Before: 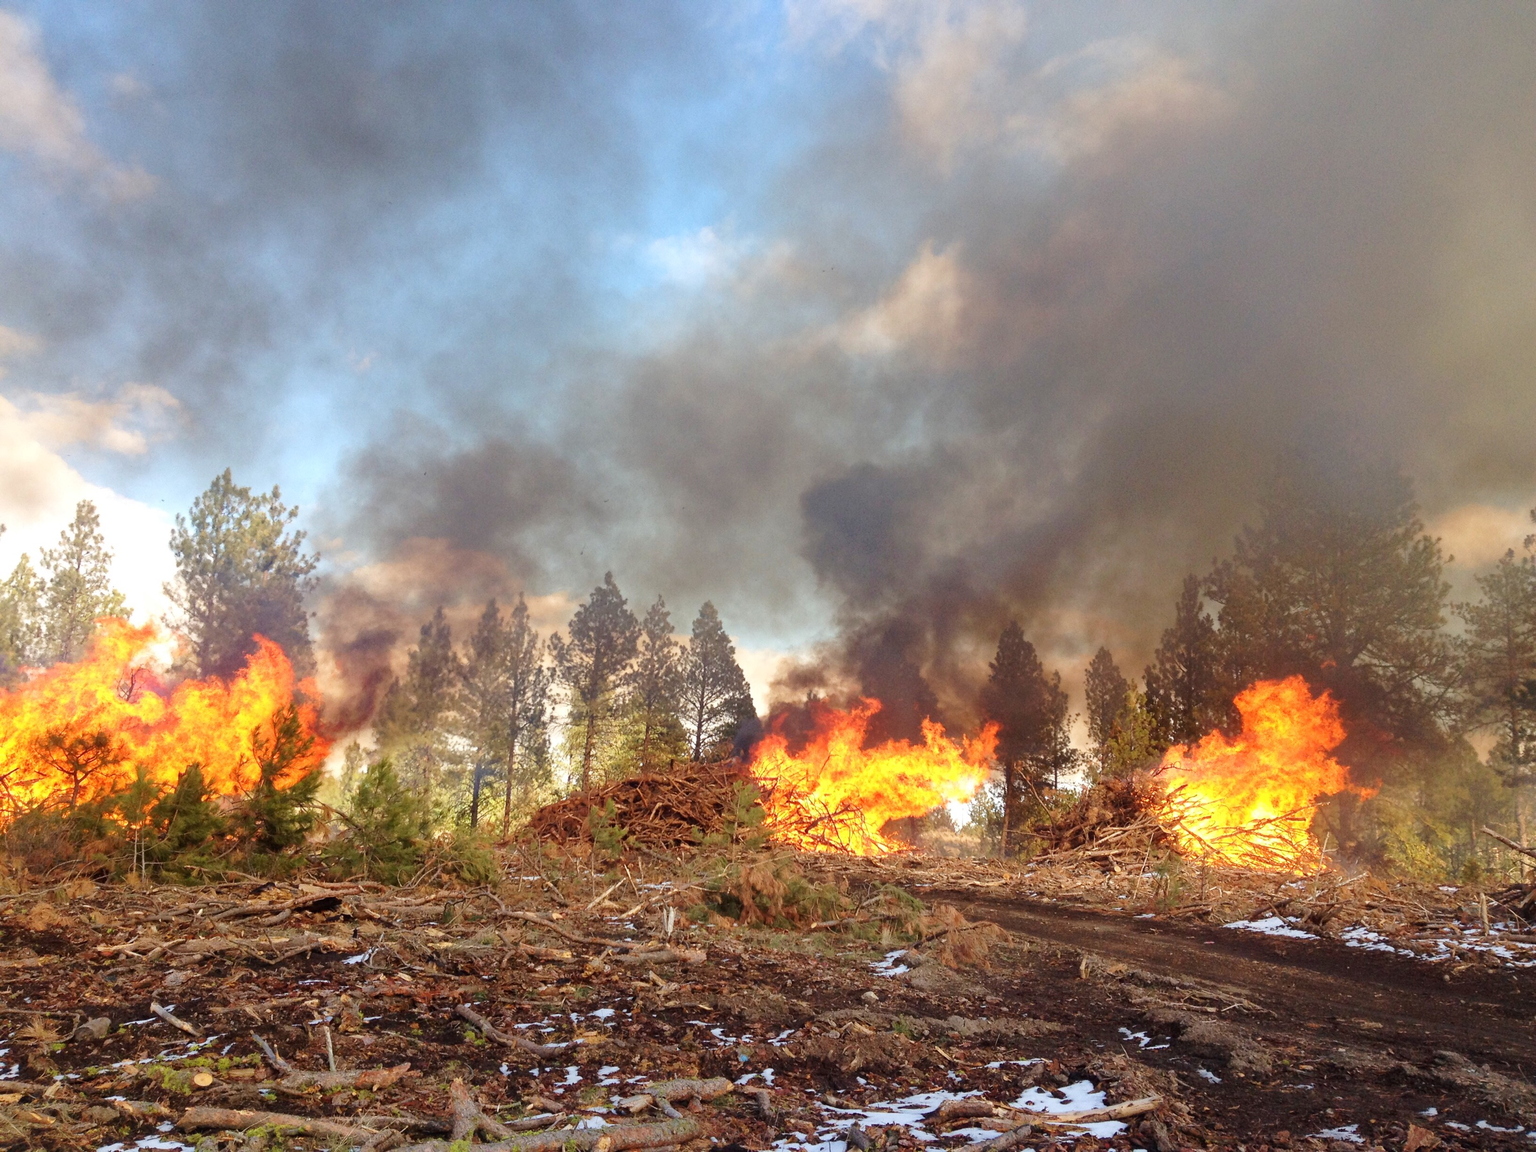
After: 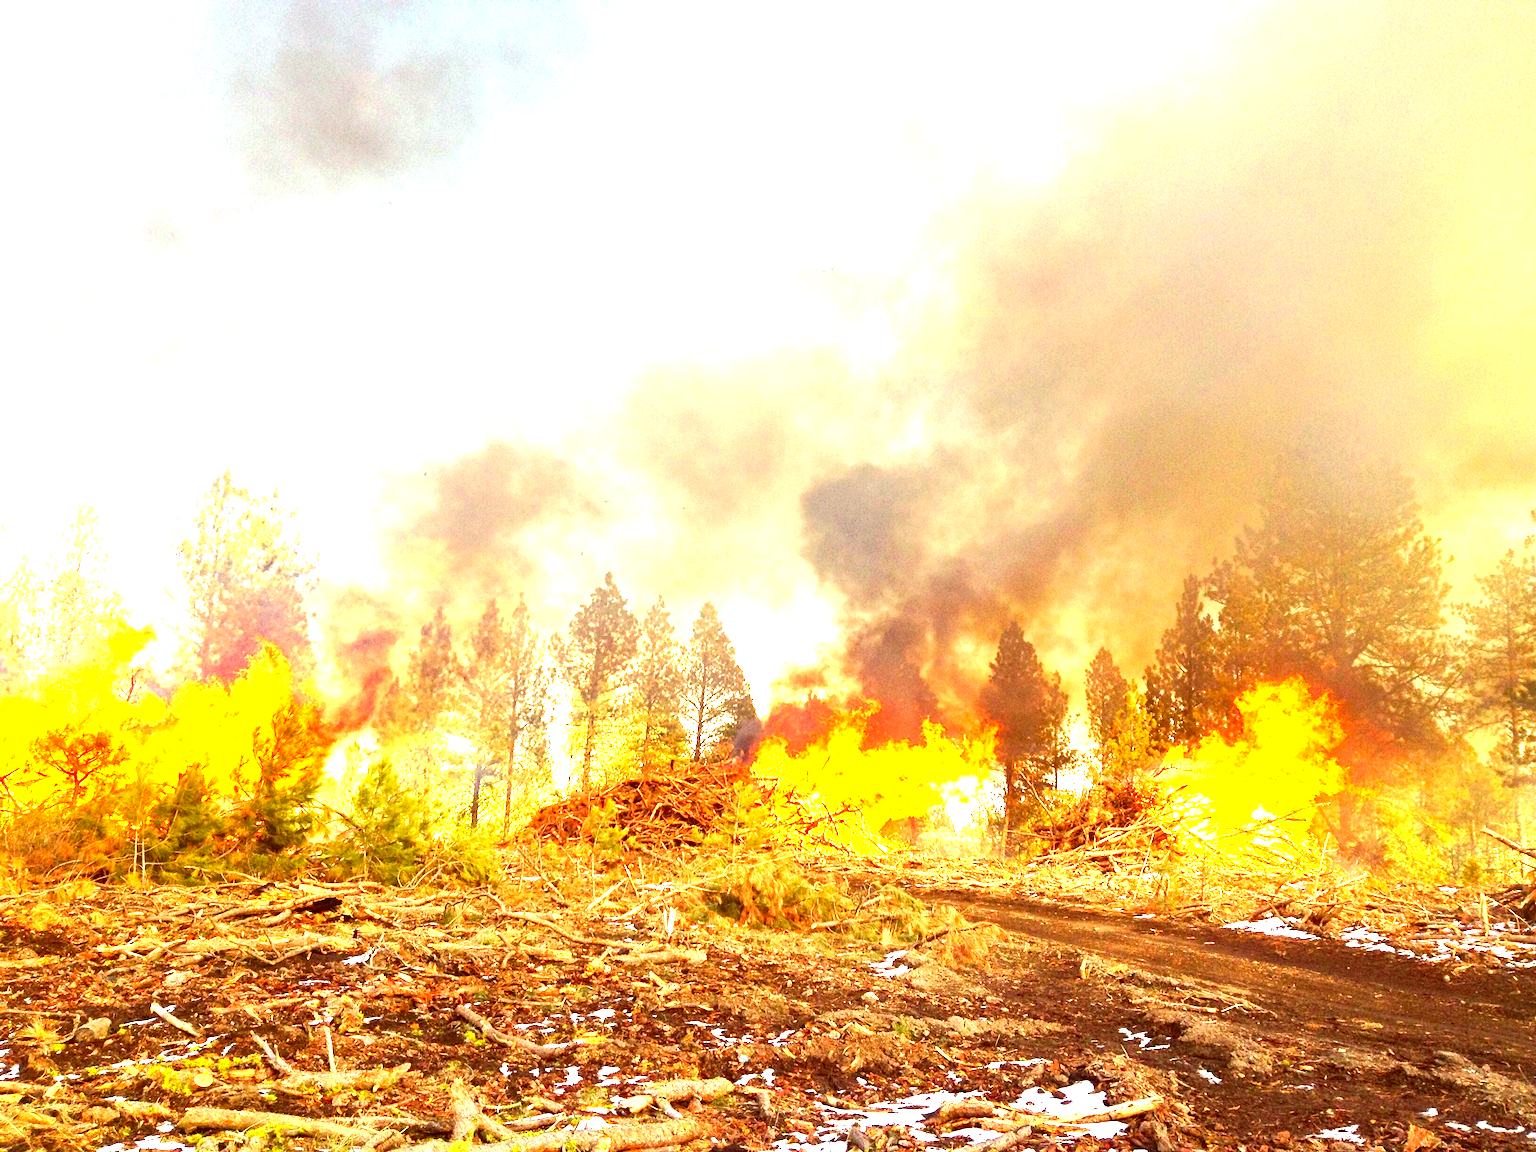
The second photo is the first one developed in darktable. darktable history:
exposure: black level correction 0, exposure 2.138 EV, compensate exposure bias true, compensate highlight preservation false
color correction: highlights a* 1.12, highlights b* 24.26, shadows a* 15.58, shadows b* 24.26
haze removal: adaptive false
color zones: curves: ch1 [(0, 0.525) (0.143, 0.556) (0.286, 0.52) (0.429, 0.5) (0.571, 0.5) (0.714, 0.5) (0.857, 0.503) (1, 0.525)]
